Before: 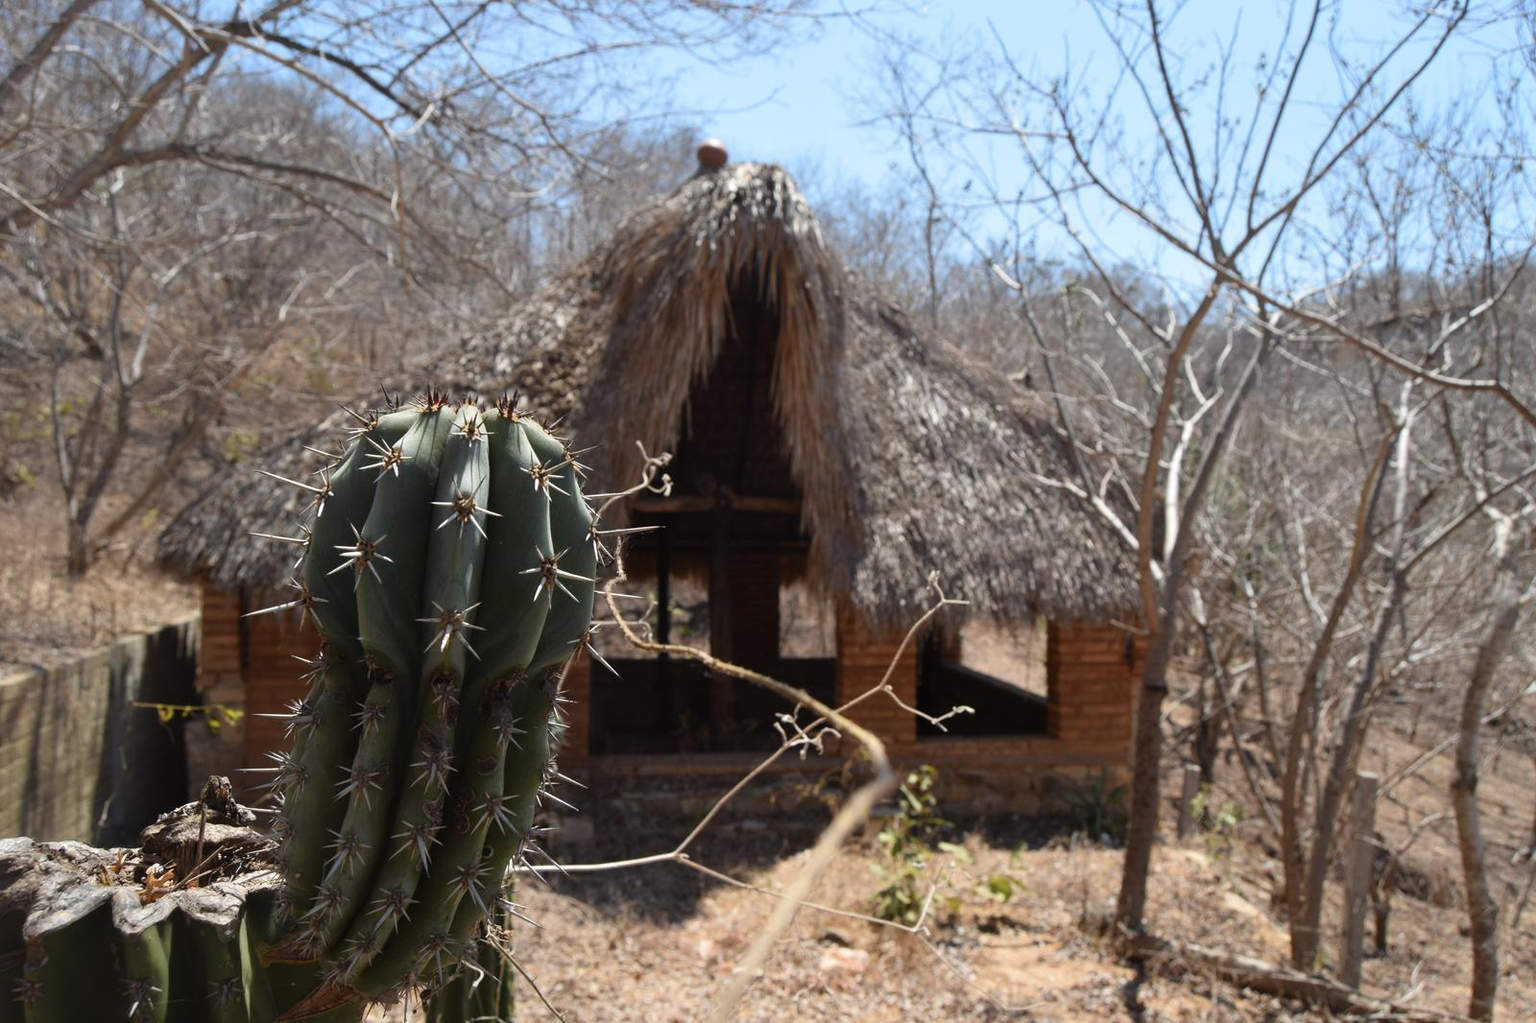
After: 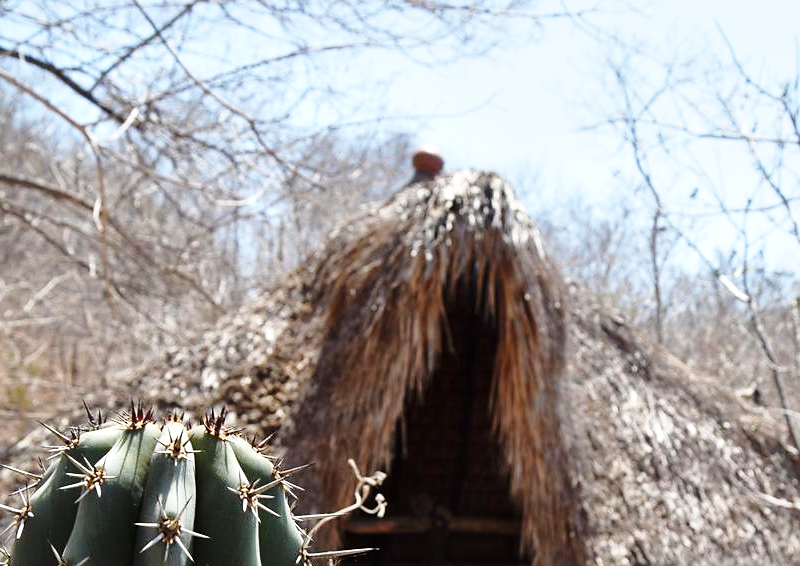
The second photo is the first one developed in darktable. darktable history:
sharpen: radius 1.483, amount 0.395, threshold 1.72
base curve: curves: ch0 [(0, 0) (0.028, 0.03) (0.121, 0.232) (0.46, 0.748) (0.859, 0.968) (1, 1)], preserve colors none
crop: left 19.628%, right 30.356%, bottom 46.849%
local contrast: mode bilateral grid, contrast 20, coarseness 50, detail 132%, midtone range 0.2
